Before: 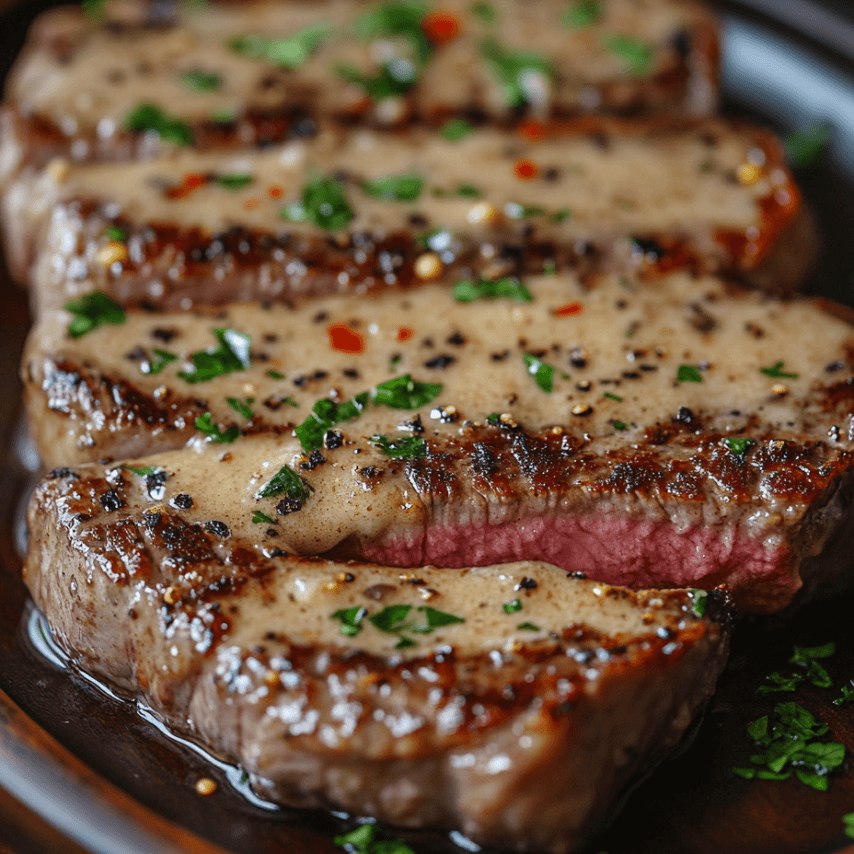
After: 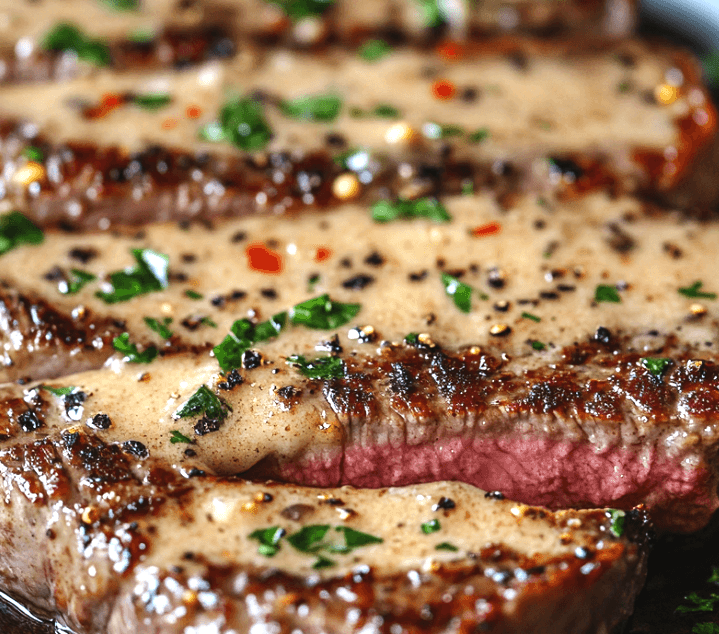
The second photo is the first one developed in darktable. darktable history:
tone equalizer: -8 EV -0.454 EV, -7 EV -0.426 EV, -6 EV -0.307 EV, -5 EV -0.192 EV, -3 EV 0.221 EV, -2 EV 0.36 EV, -1 EV 0.365 EV, +0 EV 0.401 EV, edges refinement/feathering 500, mask exposure compensation -1.57 EV, preserve details no
crop and rotate: left 9.686%, top 9.386%, right 6.115%, bottom 16.284%
exposure: black level correction -0.001, exposure 0.545 EV, compensate exposure bias true, compensate highlight preservation false
